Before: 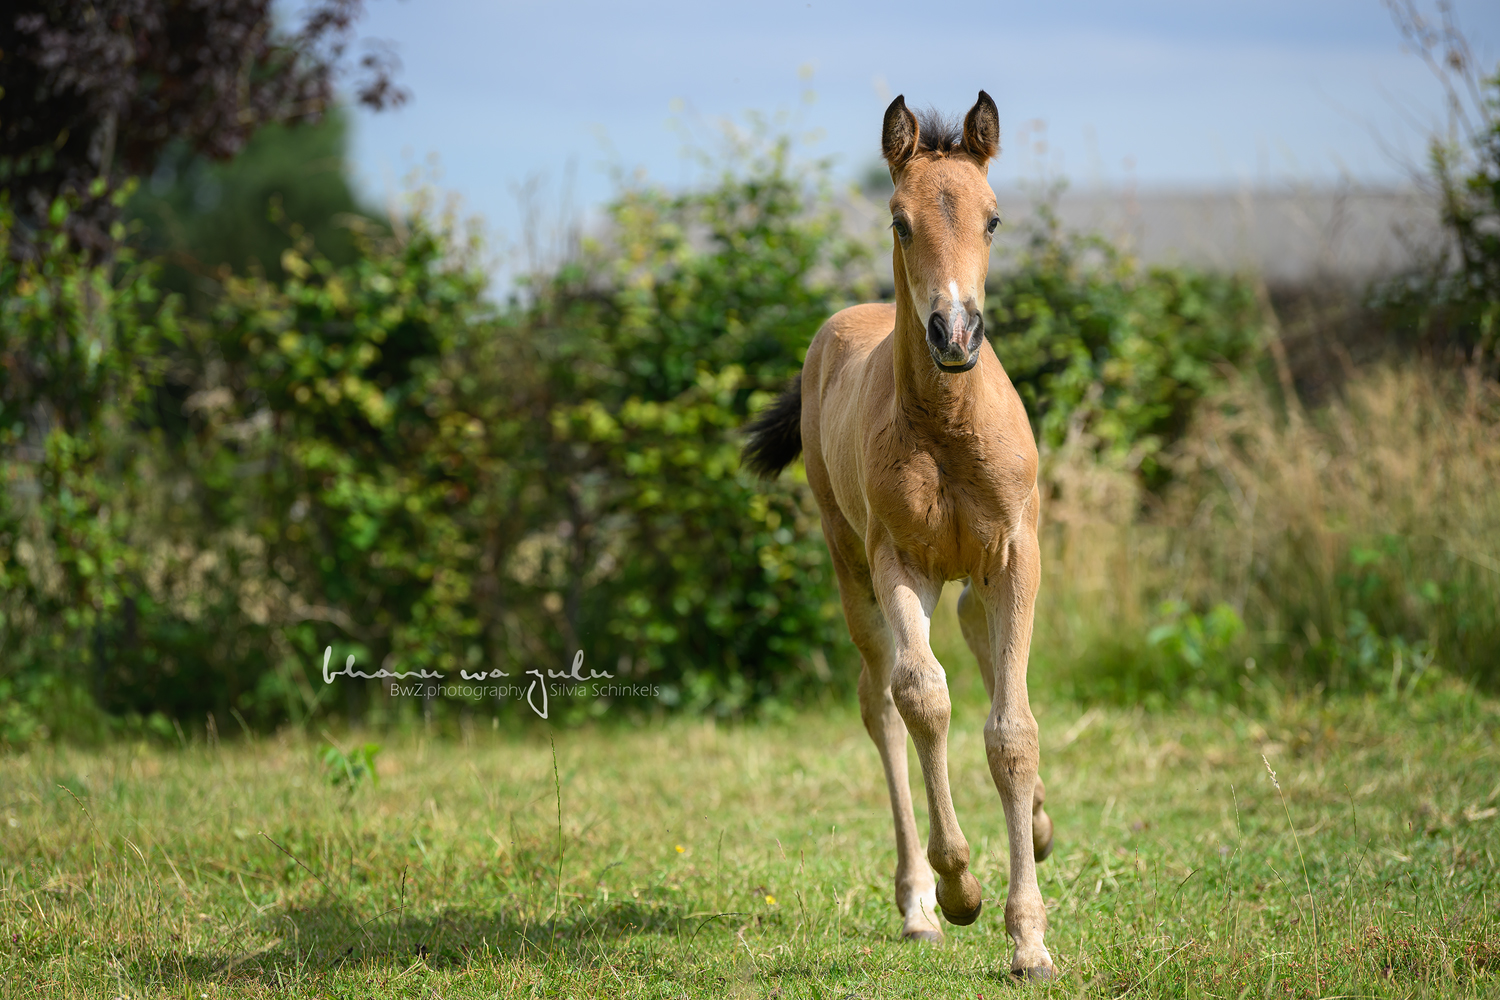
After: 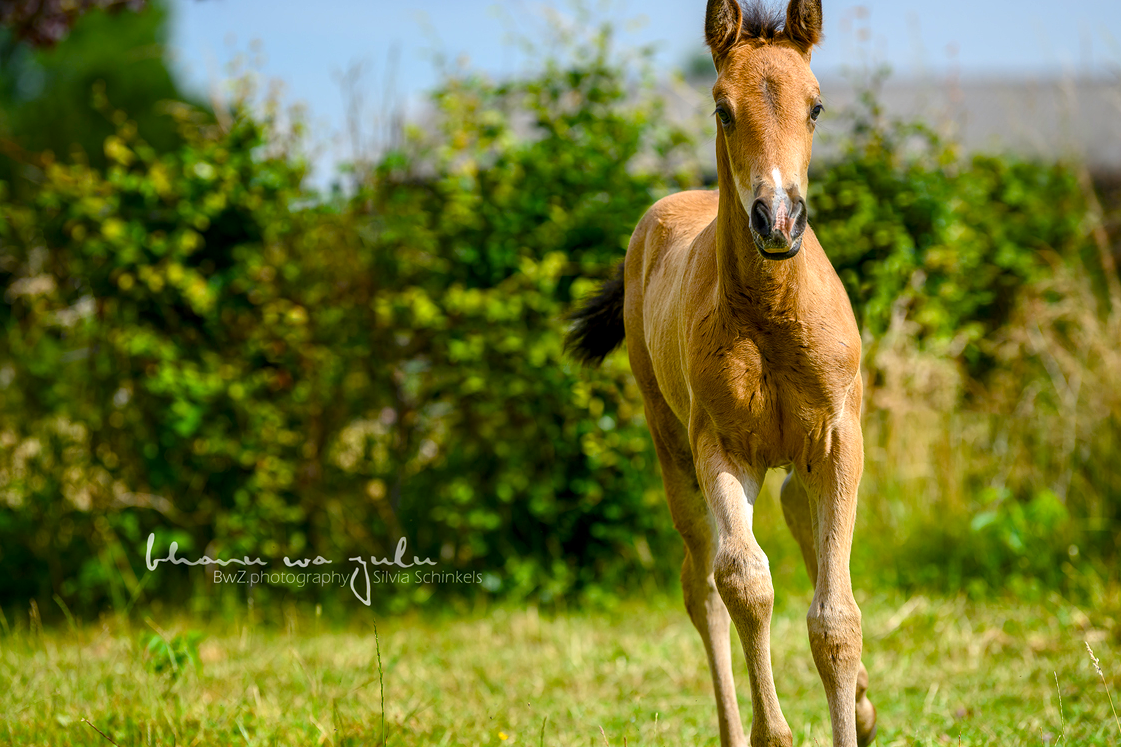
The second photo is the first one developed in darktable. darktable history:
local contrast: detail 130%
crop and rotate: left 11.831%, top 11.346%, right 13.429%, bottom 13.899%
color balance rgb: perceptual saturation grading › global saturation 20%, perceptual saturation grading › highlights -25%, perceptual saturation grading › shadows 50.52%, global vibrance 40.24%
